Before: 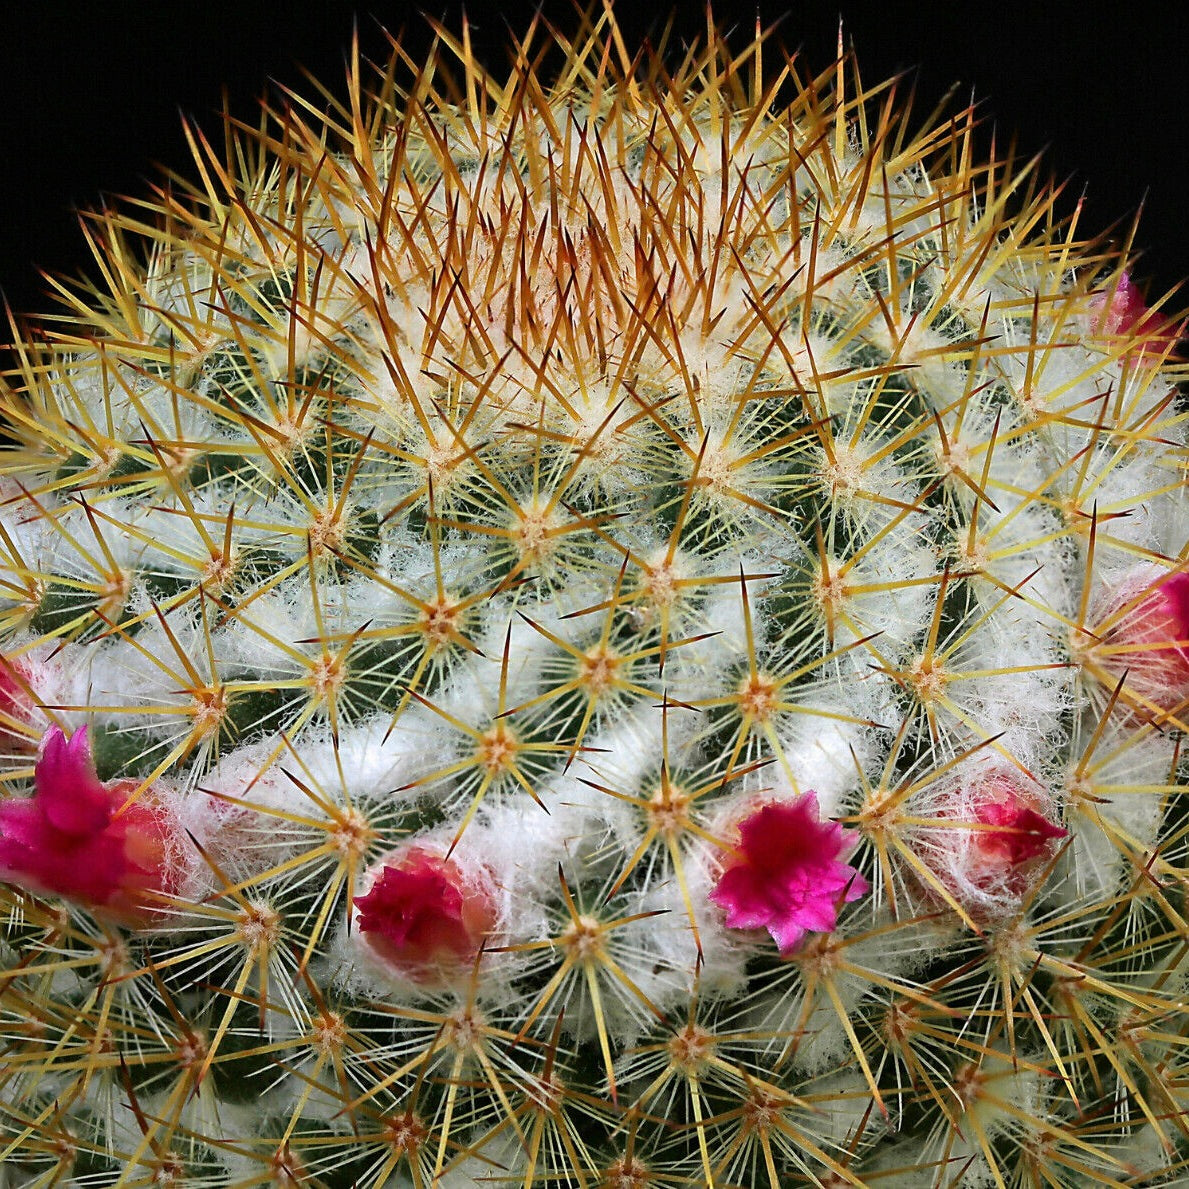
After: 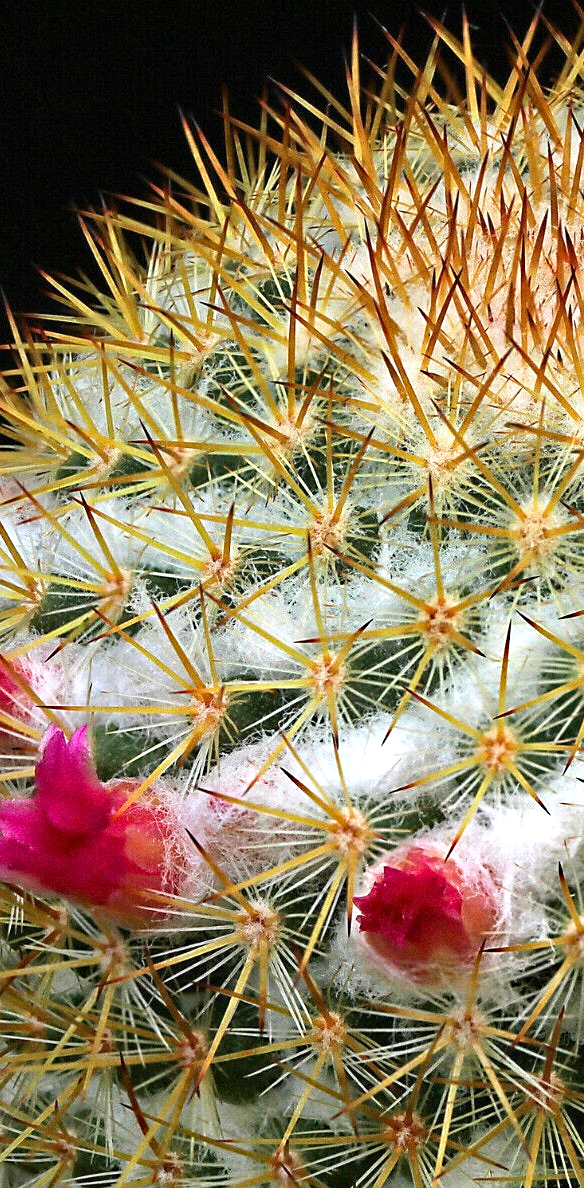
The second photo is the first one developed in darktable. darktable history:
crop and rotate: left 0%, top 0%, right 50.845%
exposure: black level correction 0, exposure 0.5 EV, compensate highlight preservation false
grain: coarseness 0.09 ISO
haze removal: compatibility mode true, adaptive false
